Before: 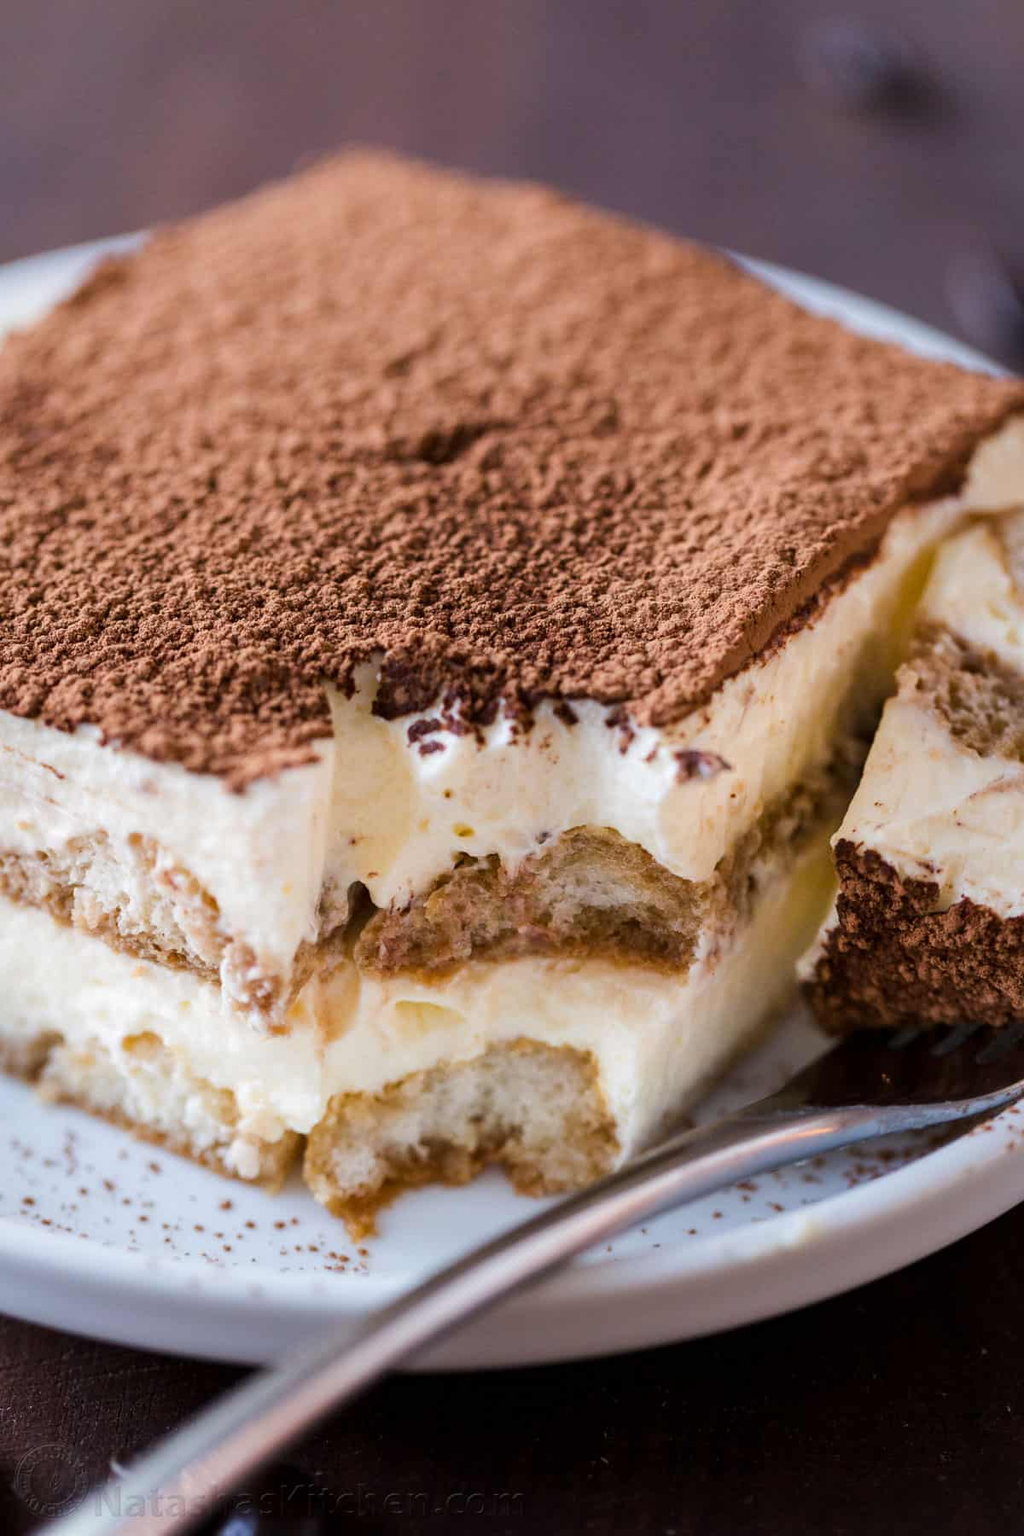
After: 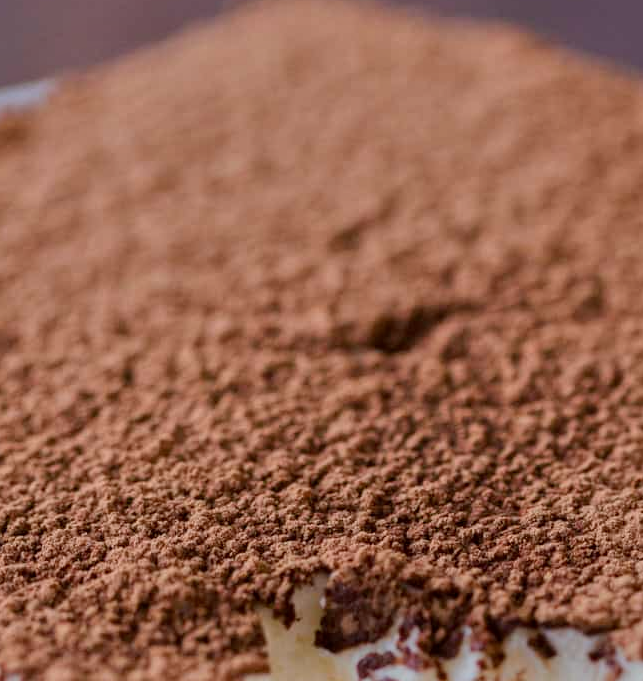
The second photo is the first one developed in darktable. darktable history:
exposure: black level correction 0.002, compensate highlight preservation false
tone equalizer: -8 EV -0.002 EV, -7 EV 0.005 EV, -6 EV -0.008 EV, -5 EV 0.007 EV, -4 EV -0.042 EV, -3 EV -0.233 EV, -2 EV -0.662 EV, -1 EV -0.983 EV, +0 EV -0.969 EV, smoothing diameter 2%, edges refinement/feathering 20, mask exposure compensation -1.57 EV, filter diffusion 5
crop: left 10.121%, top 10.631%, right 36.218%, bottom 51.526%
